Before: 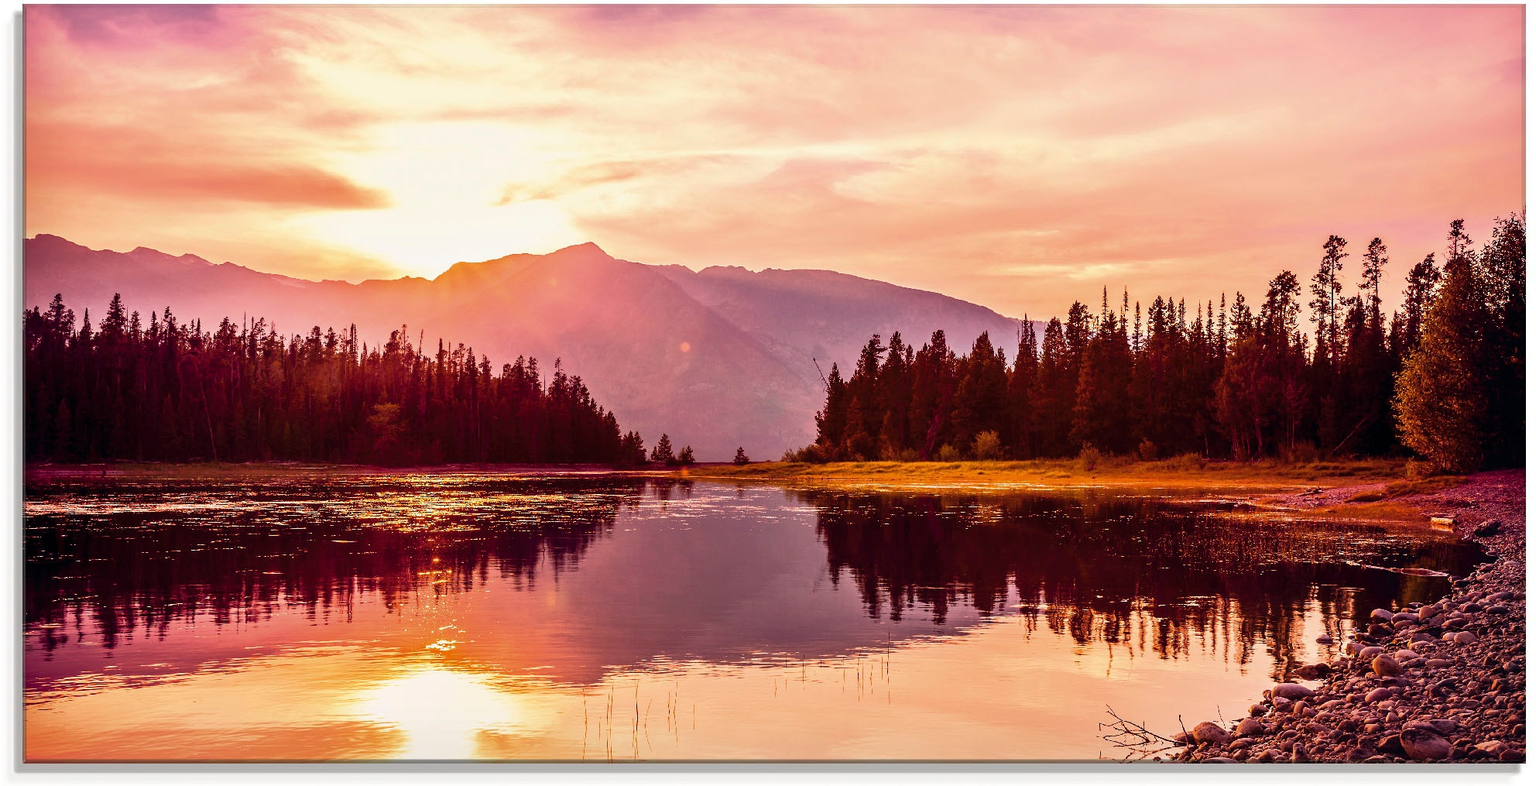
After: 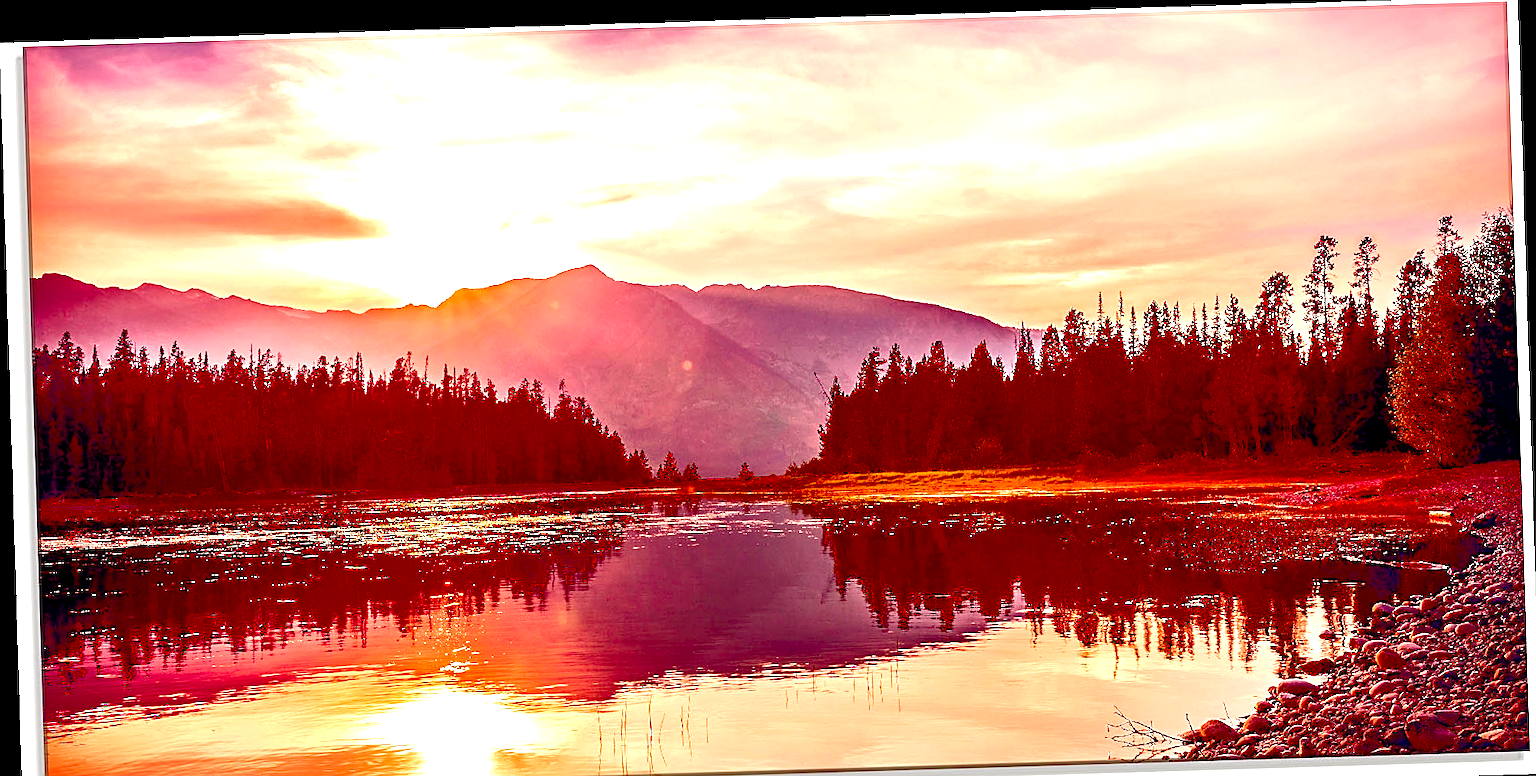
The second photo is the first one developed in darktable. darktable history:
levels: levels [0, 0.397, 0.955]
rotate and perspective: rotation -1.75°, automatic cropping off
sharpen: on, module defaults
tone equalizer: -8 EV -0.75 EV, -7 EV -0.7 EV, -6 EV -0.6 EV, -5 EV -0.4 EV, -3 EV 0.4 EV, -2 EV 0.6 EV, -1 EV 0.7 EV, +0 EV 0.75 EV, edges refinement/feathering 500, mask exposure compensation -1.57 EV, preserve details no
crop: top 0.448%, right 0.264%, bottom 5.045%
contrast brightness saturation: brightness -0.52
